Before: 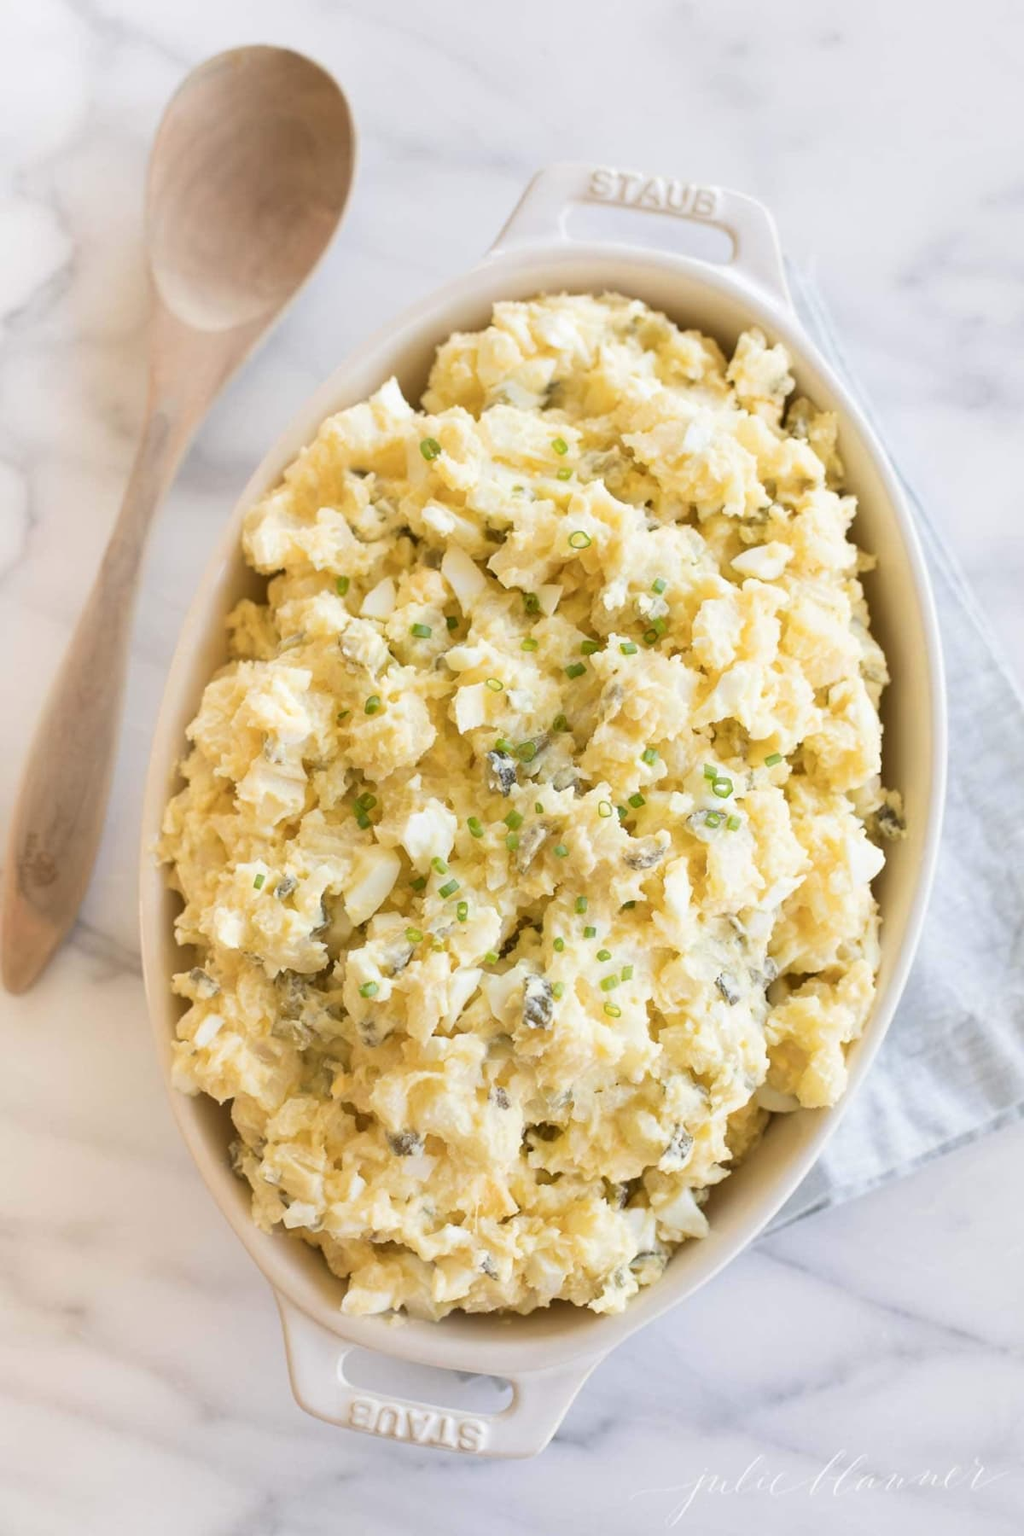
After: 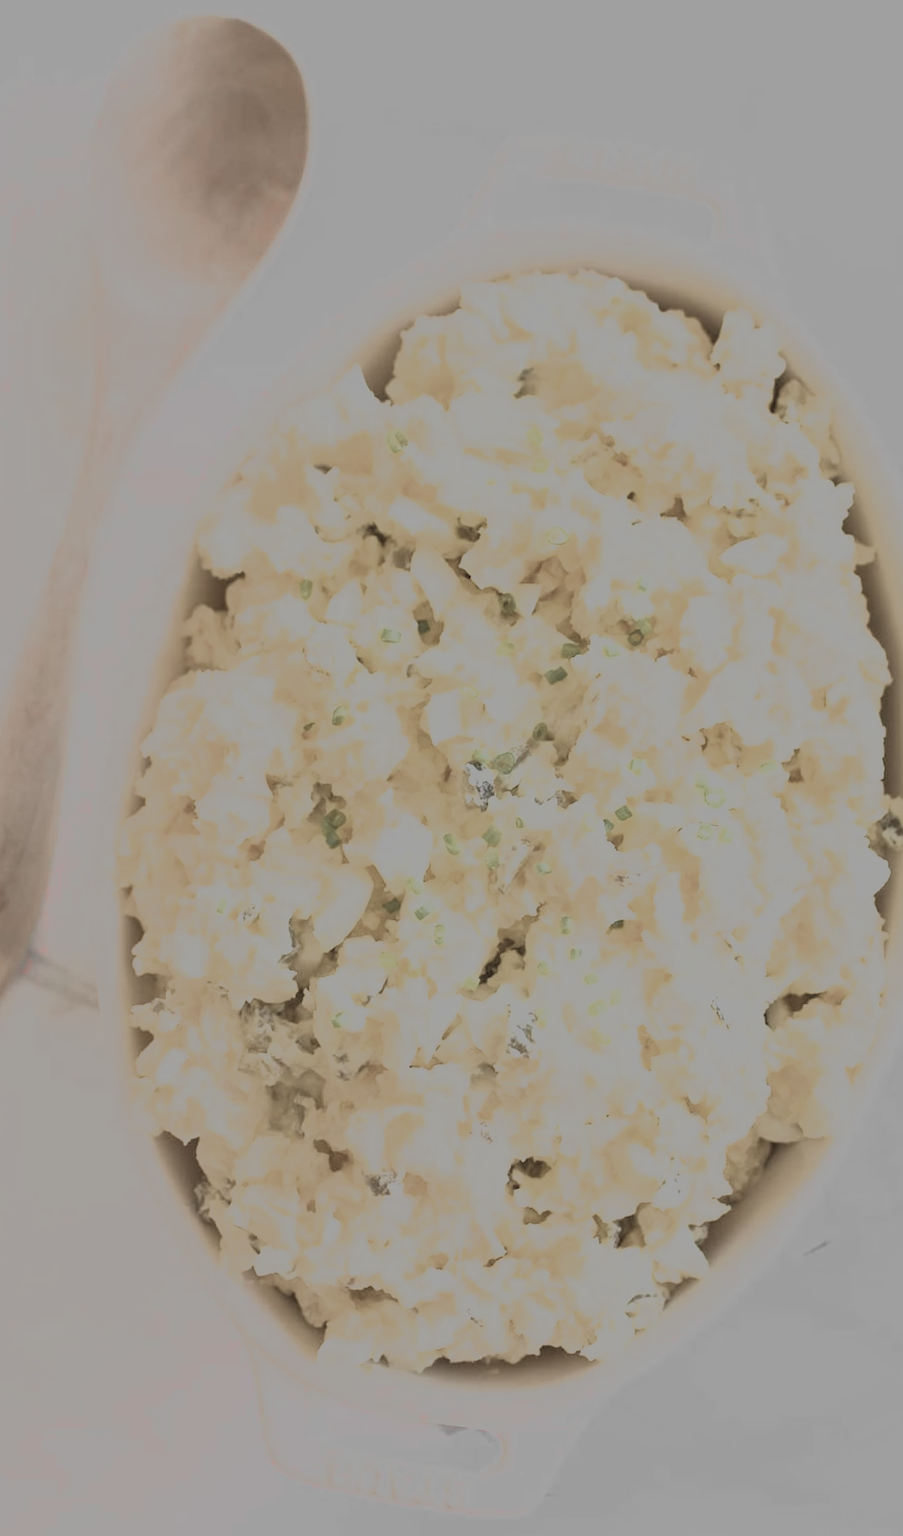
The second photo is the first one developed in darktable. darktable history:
velvia: on, module defaults
exposure: exposure 0.262 EV, compensate exposure bias true, compensate highlight preservation false
crop and rotate: angle 0.965°, left 4.078%, top 1.22%, right 11.097%, bottom 2.693%
color zones: curves: ch1 [(0, 0.831) (0.08, 0.771) (0.157, 0.268) (0.241, 0.207) (0.562, -0.005) (0.714, -0.013) (0.876, 0.01) (1, 0.831)]
filmic rgb: black relative exposure -13.05 EV, white relative exposure 4.01 EV, threshold 5.96 EV, target white luminance 85.073%, hardness 6.3, latitude 42.49%, contrast 0.861, shadows ↔ highlights balance 9.2%, enable highlight reconstruction true
